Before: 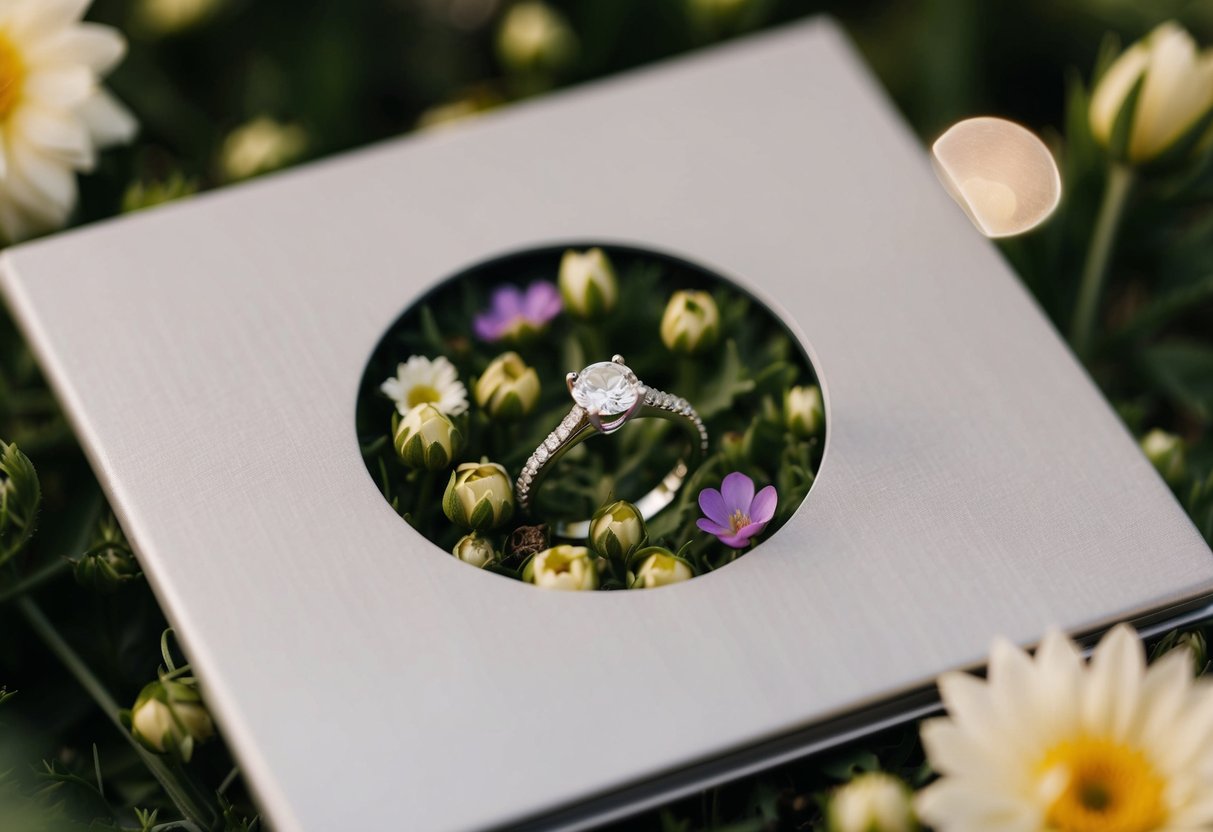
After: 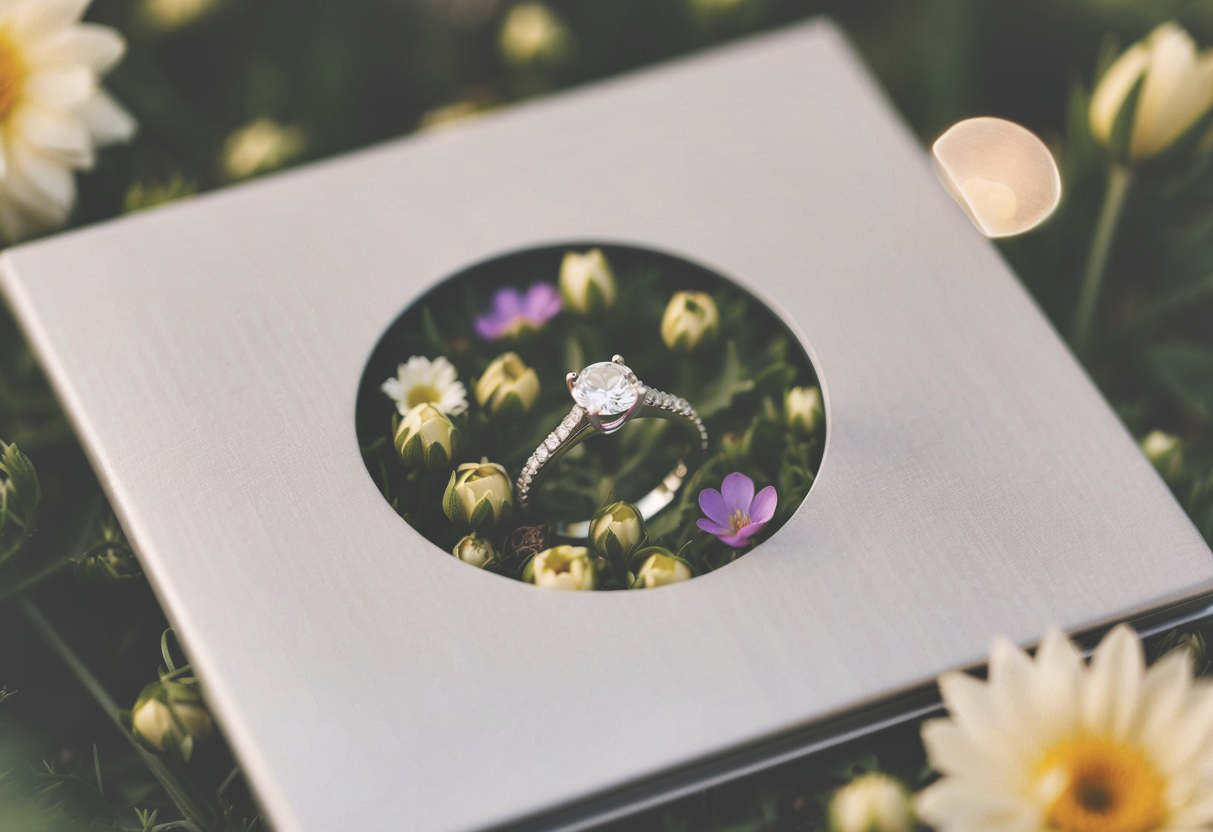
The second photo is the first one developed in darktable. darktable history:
exposure: black level correction -0.041, exposure 0.061 EV, compensate highlight preservation false
contrast brightness saturation: contrast 0.101, brightness 0.02, saturation 0.021
shadows and highlights: highlights color adjustment 32.49%, low approximation 0.01, soften with gaussian
